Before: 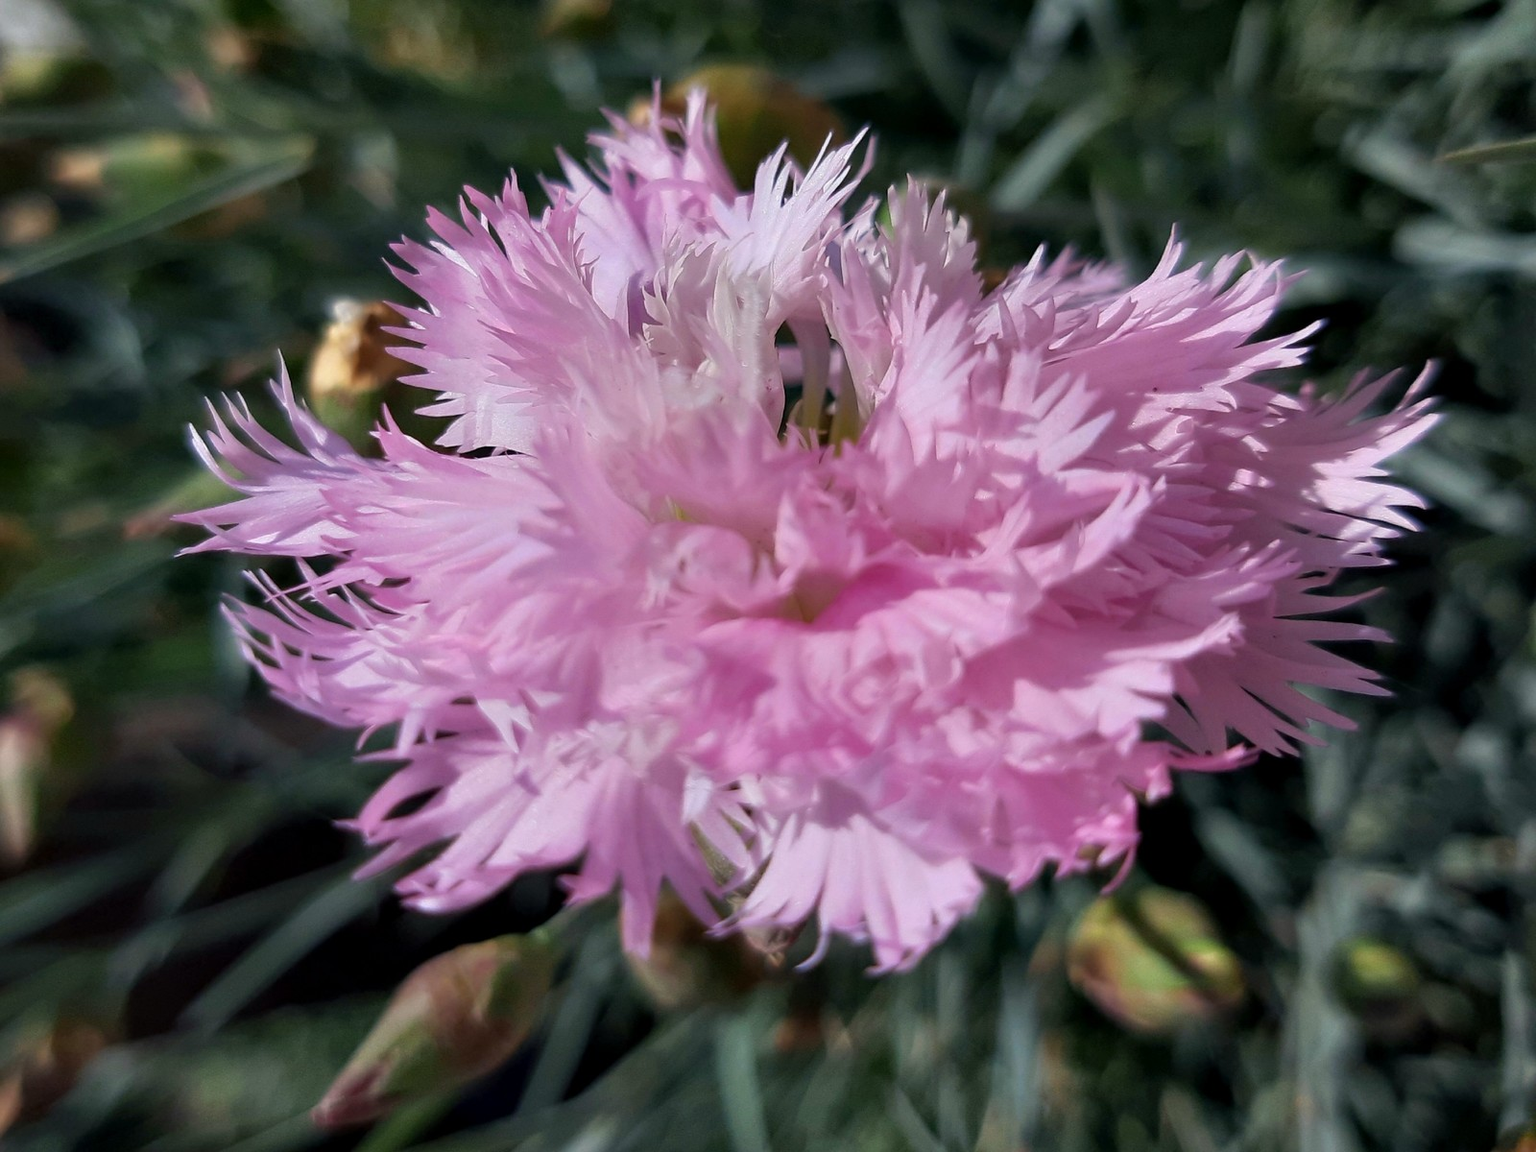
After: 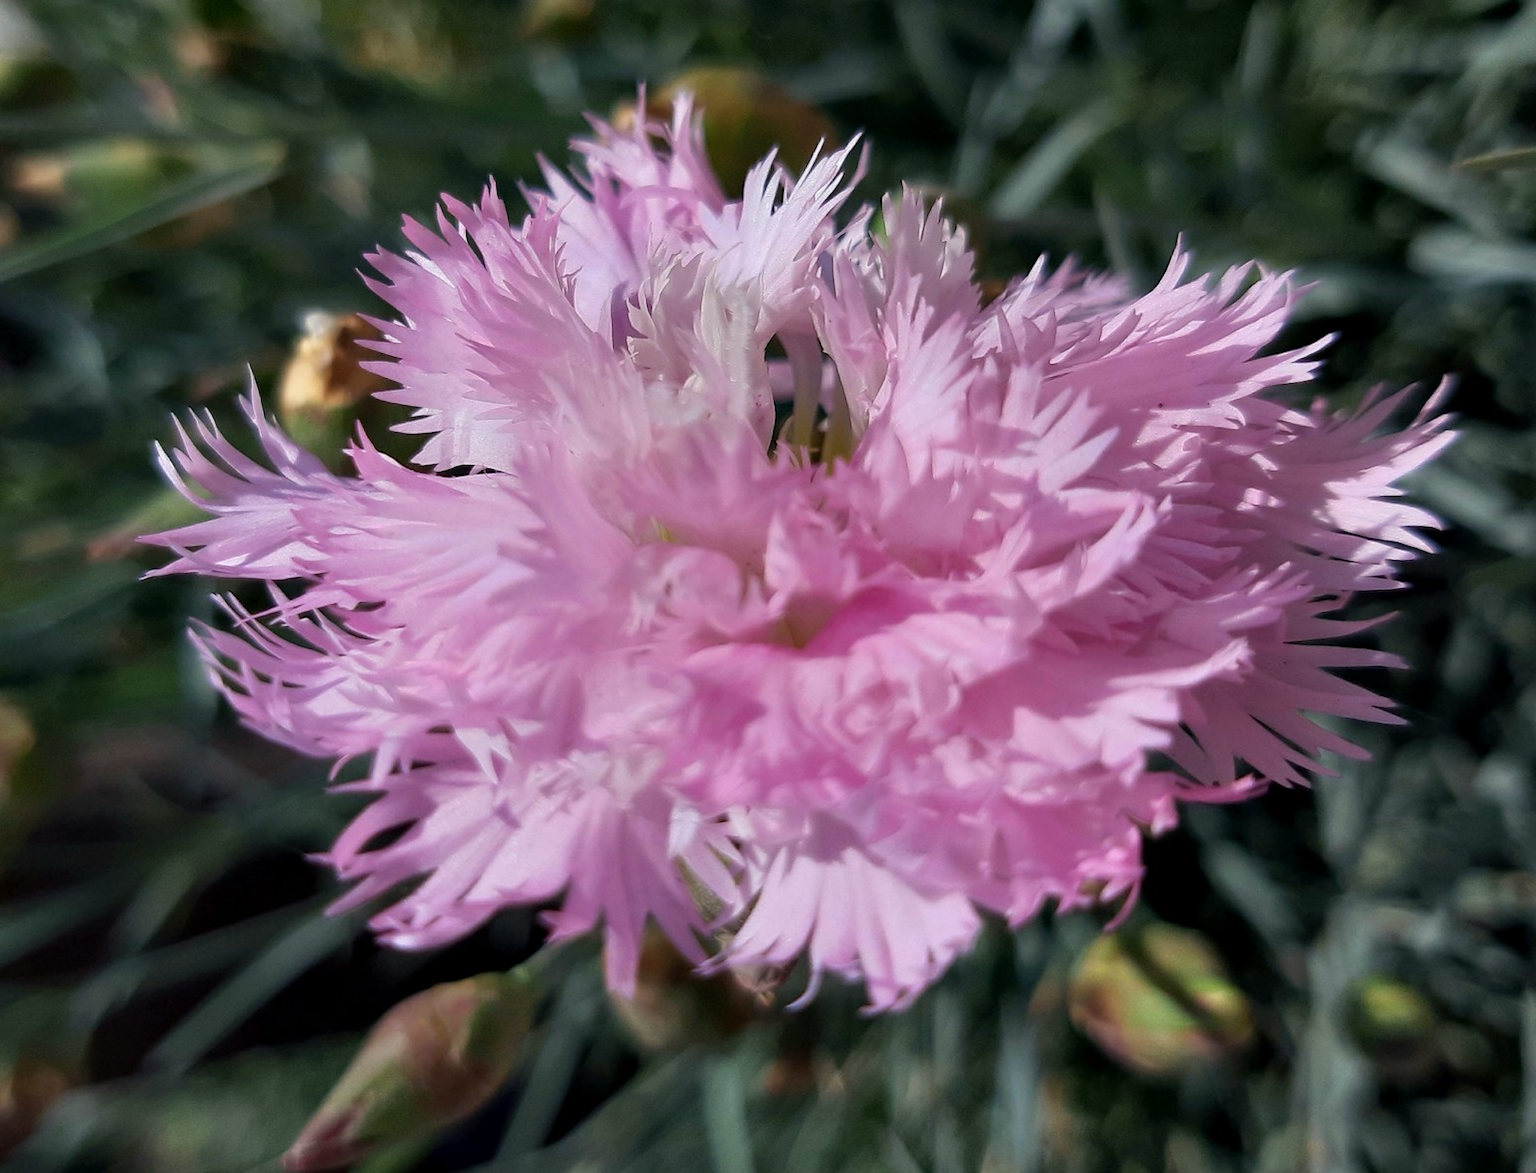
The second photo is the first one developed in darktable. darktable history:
crop and rotate: left 2.731%, right 1.161%, bottom 2.153%
